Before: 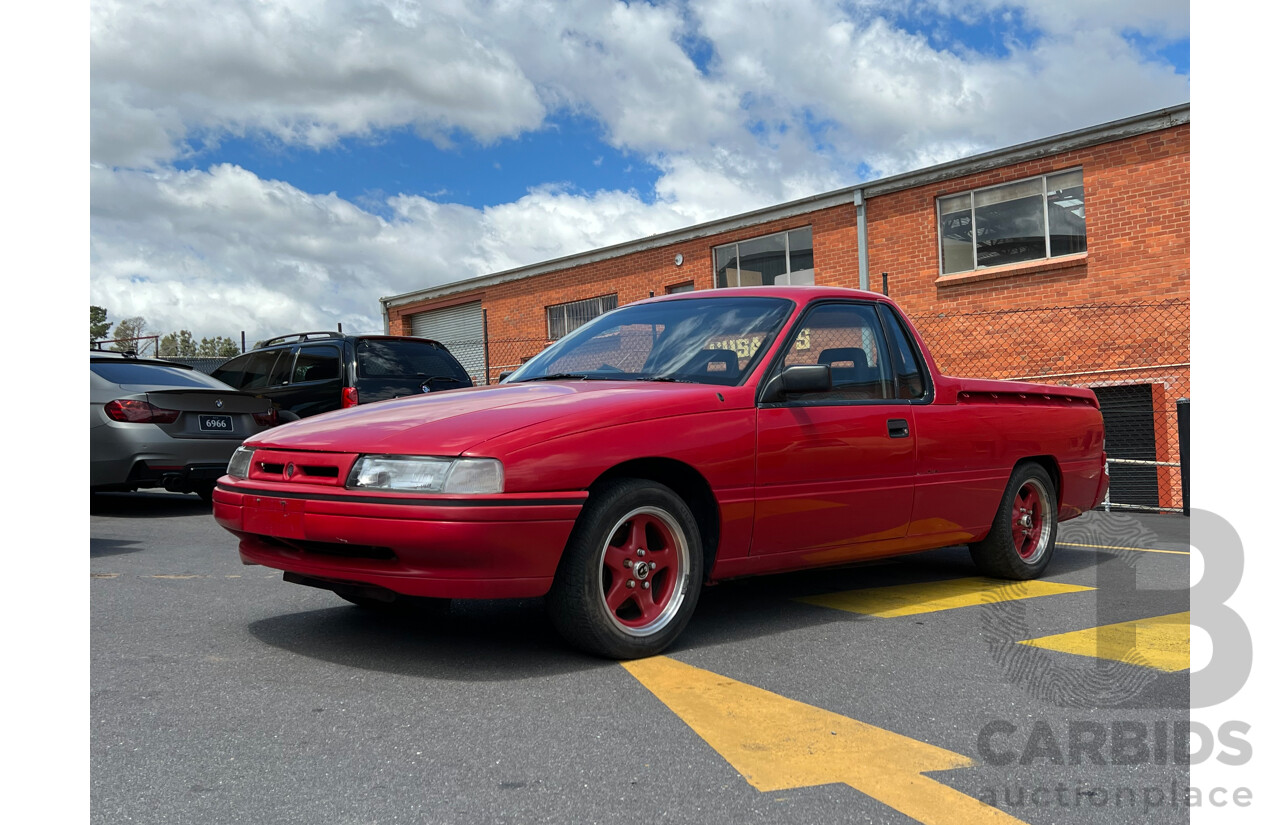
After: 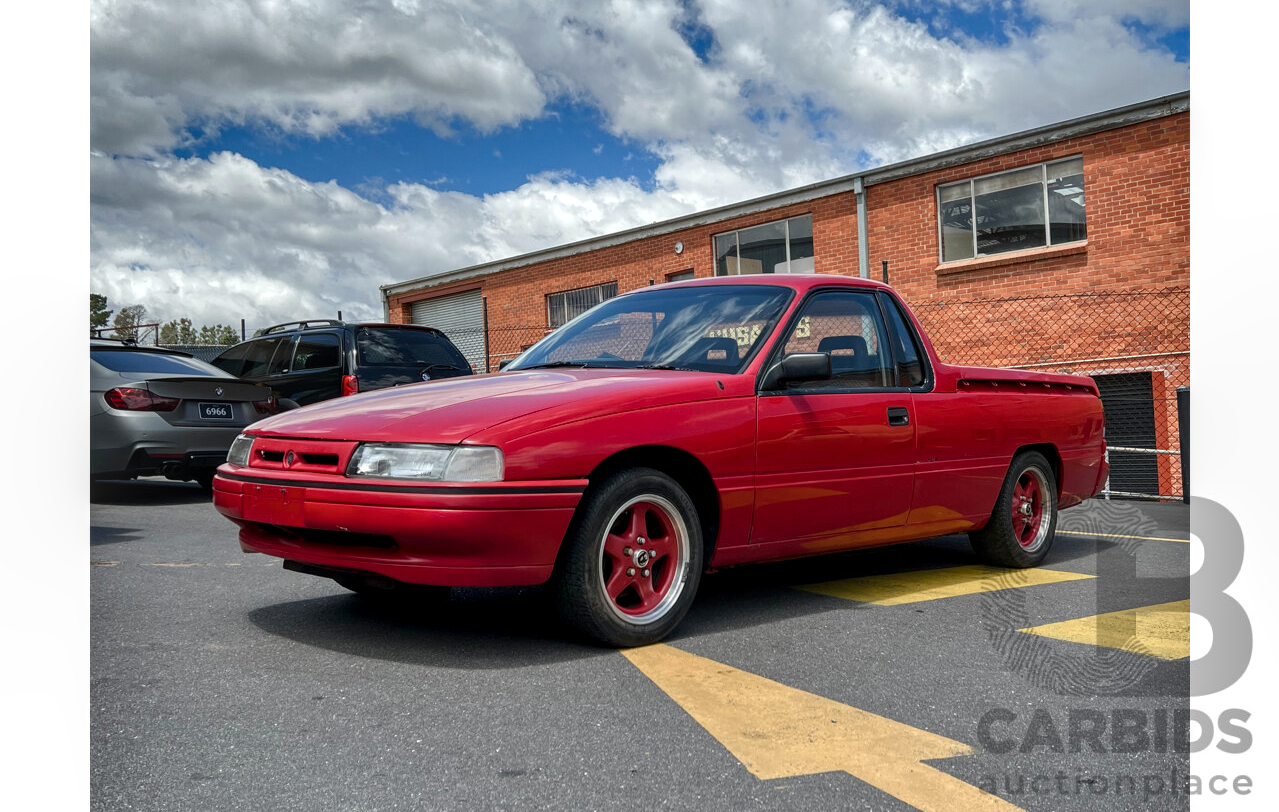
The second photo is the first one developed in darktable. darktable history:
shadows and highlights: soften with gaussian
local contrast: on, module defaults
crop: top 1.483%, right 0.05%
color balance rgb: perceptual saturation grading › global saturation 0.078%, perceptual saturation grading › highlights -31.33%, perceptual saturation grading › mid-tones 5.367%, perceptual saturation grading › shadows 17.364%
